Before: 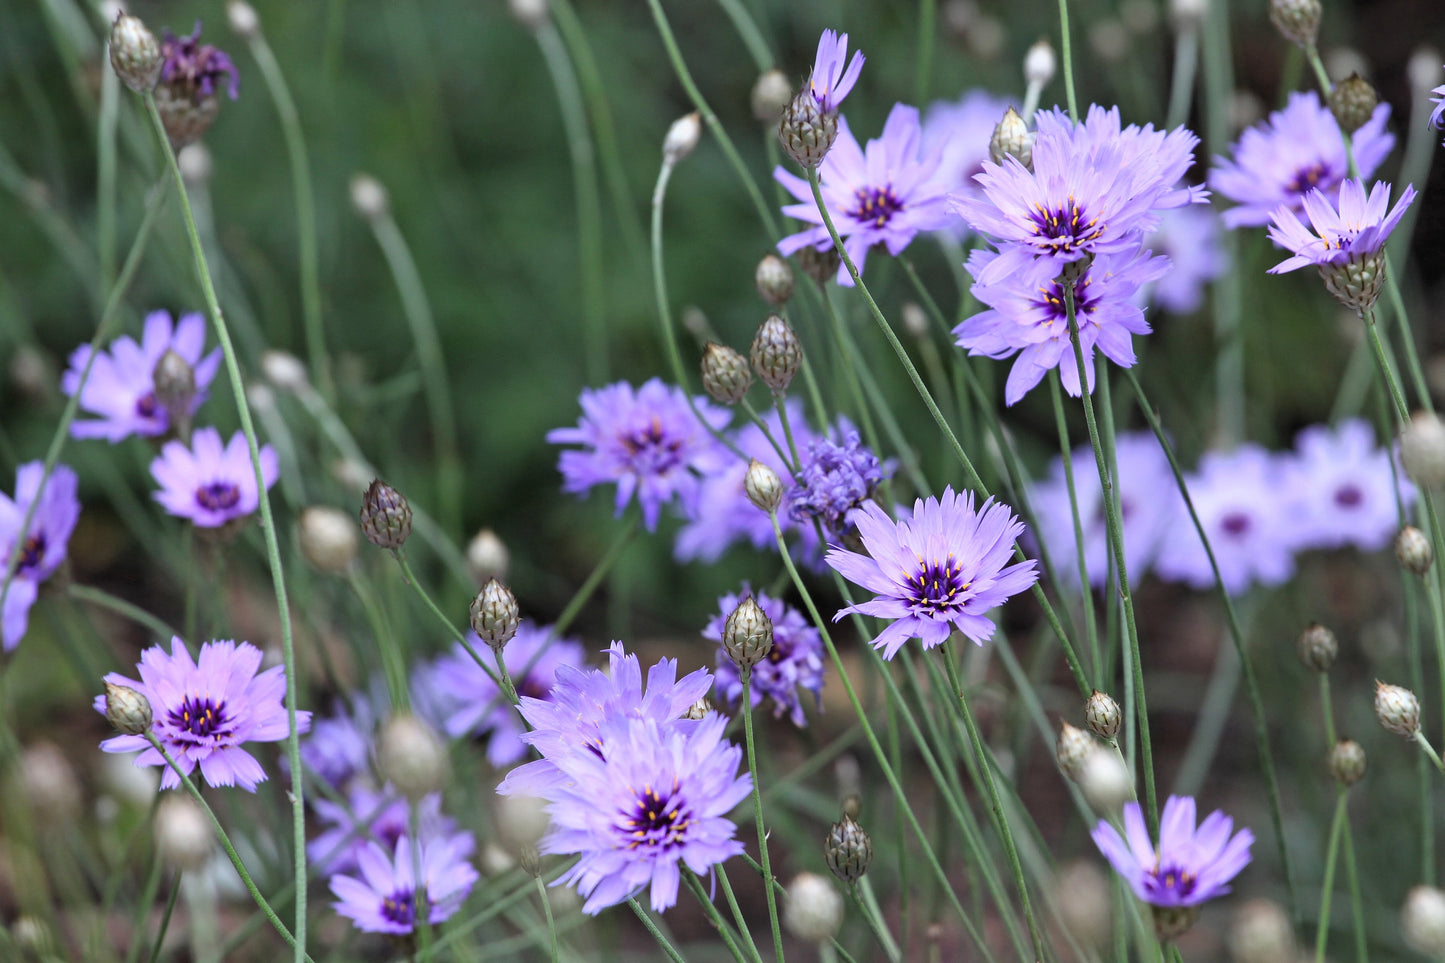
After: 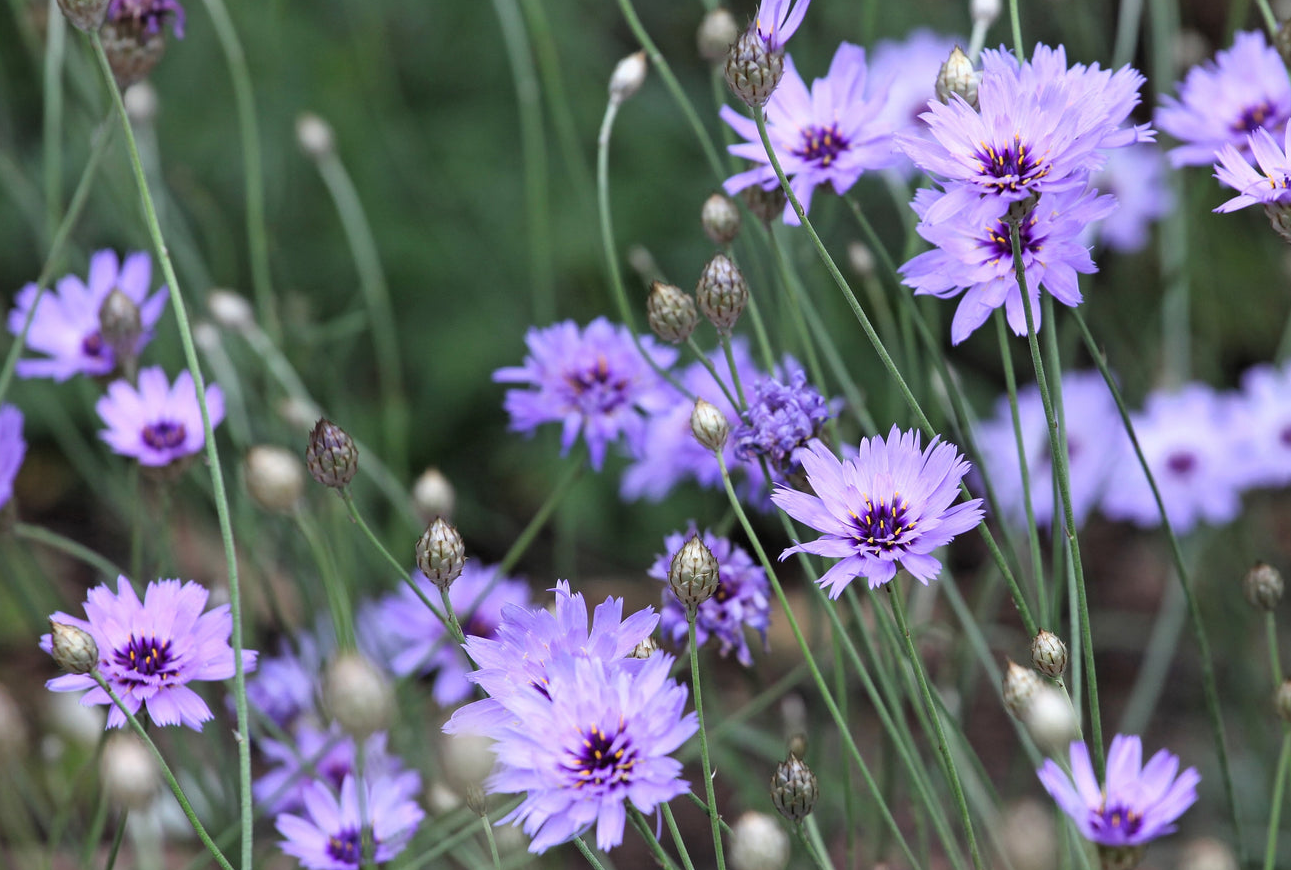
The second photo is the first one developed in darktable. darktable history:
crop: left 3.765%, top 6.41%, right 6.829%, bottom 3.246%
